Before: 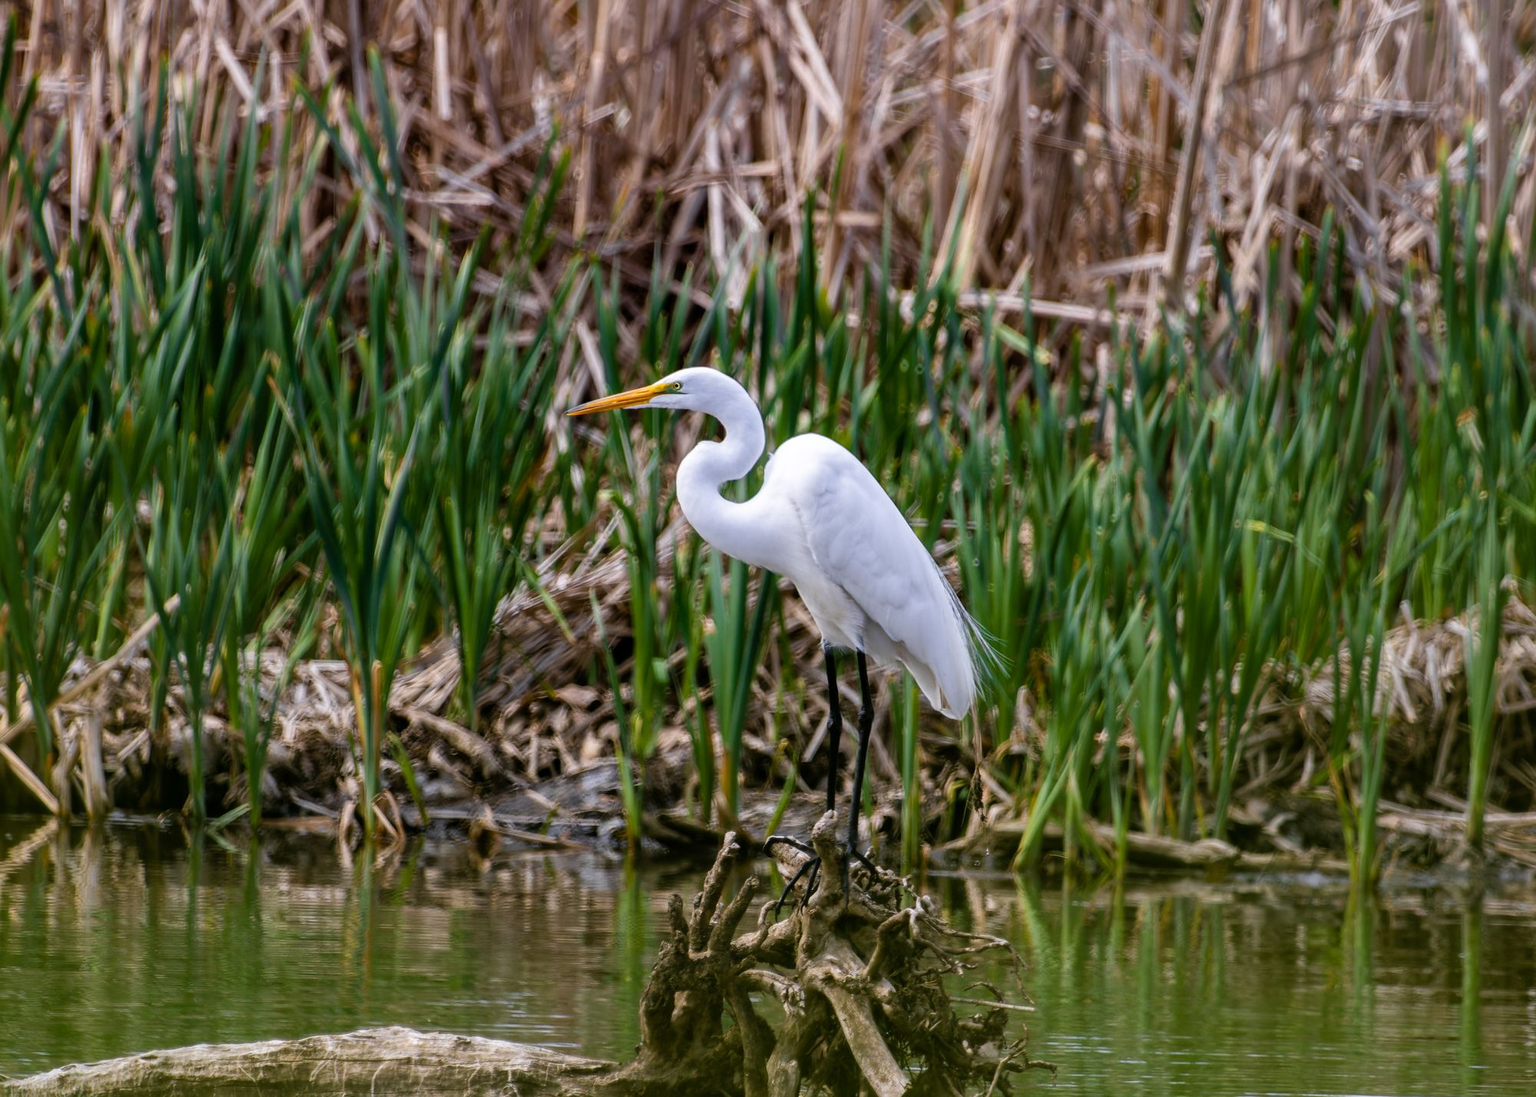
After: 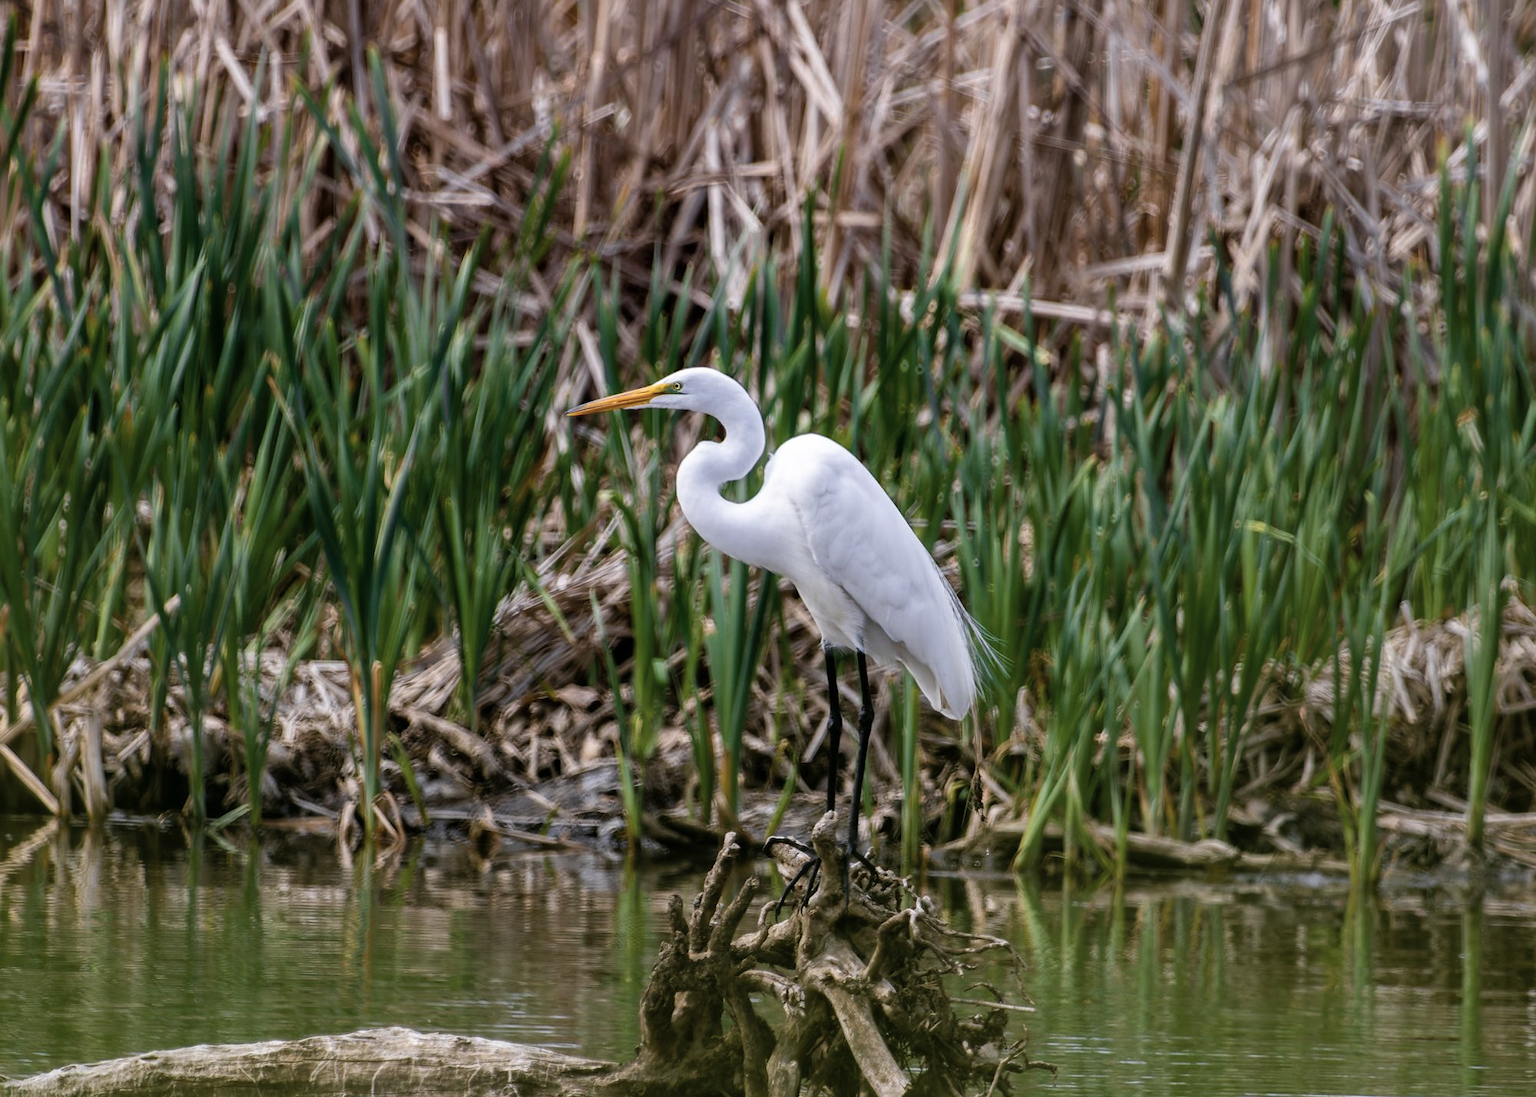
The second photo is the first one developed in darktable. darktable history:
color correction: highlights b* -0.038, saturation 0.78
